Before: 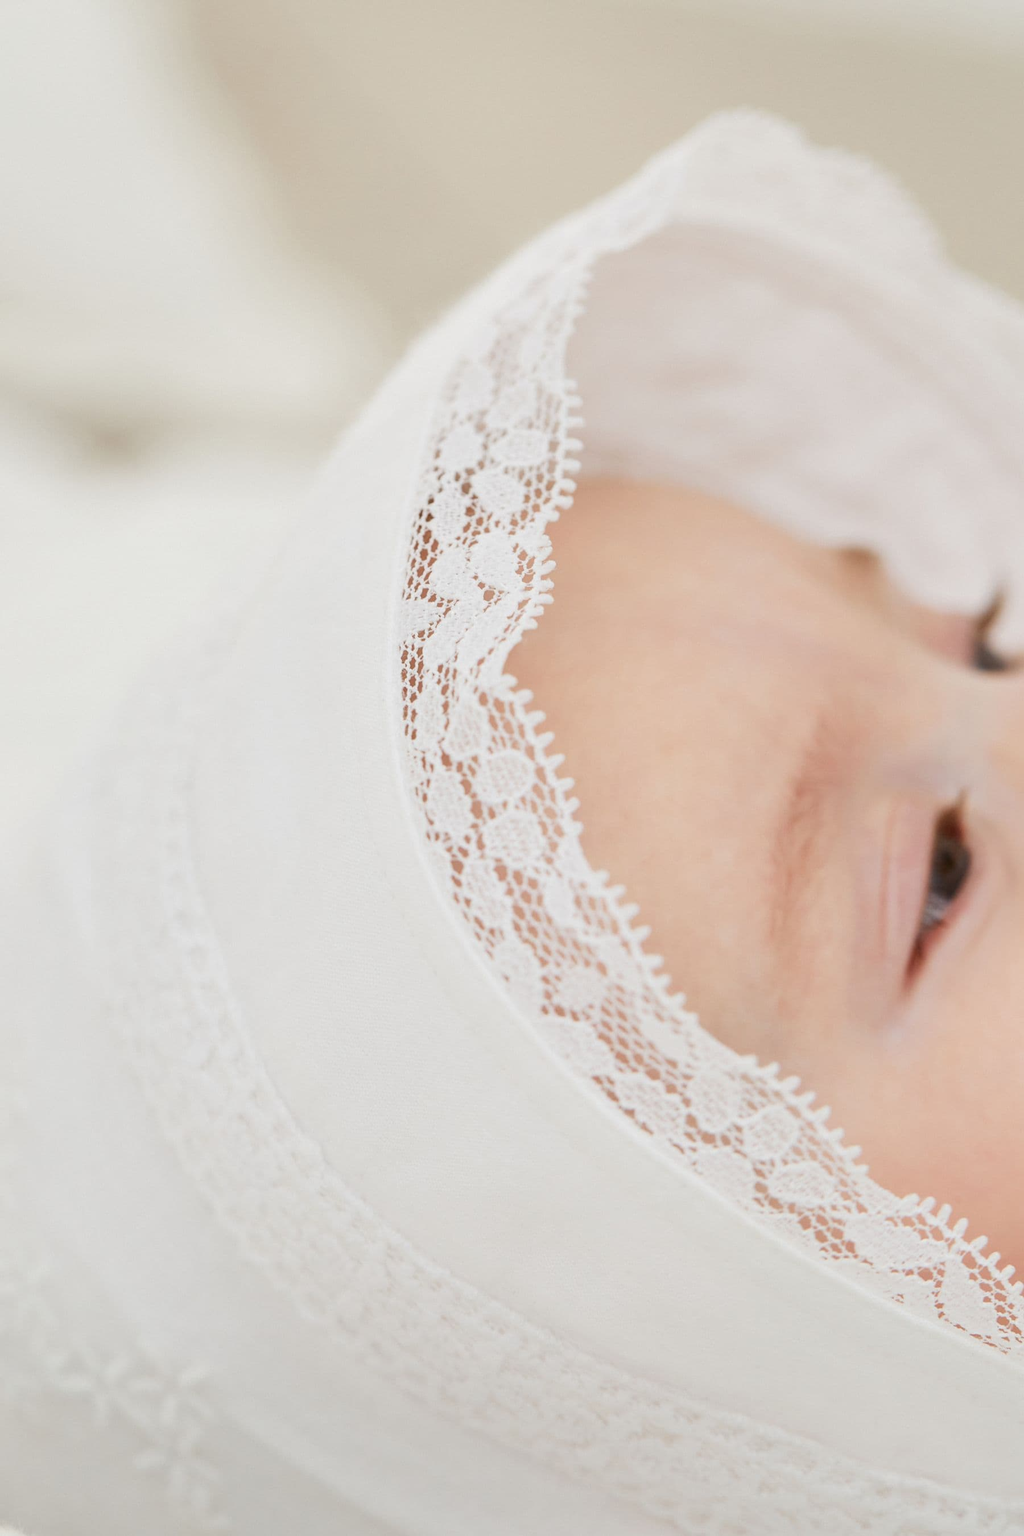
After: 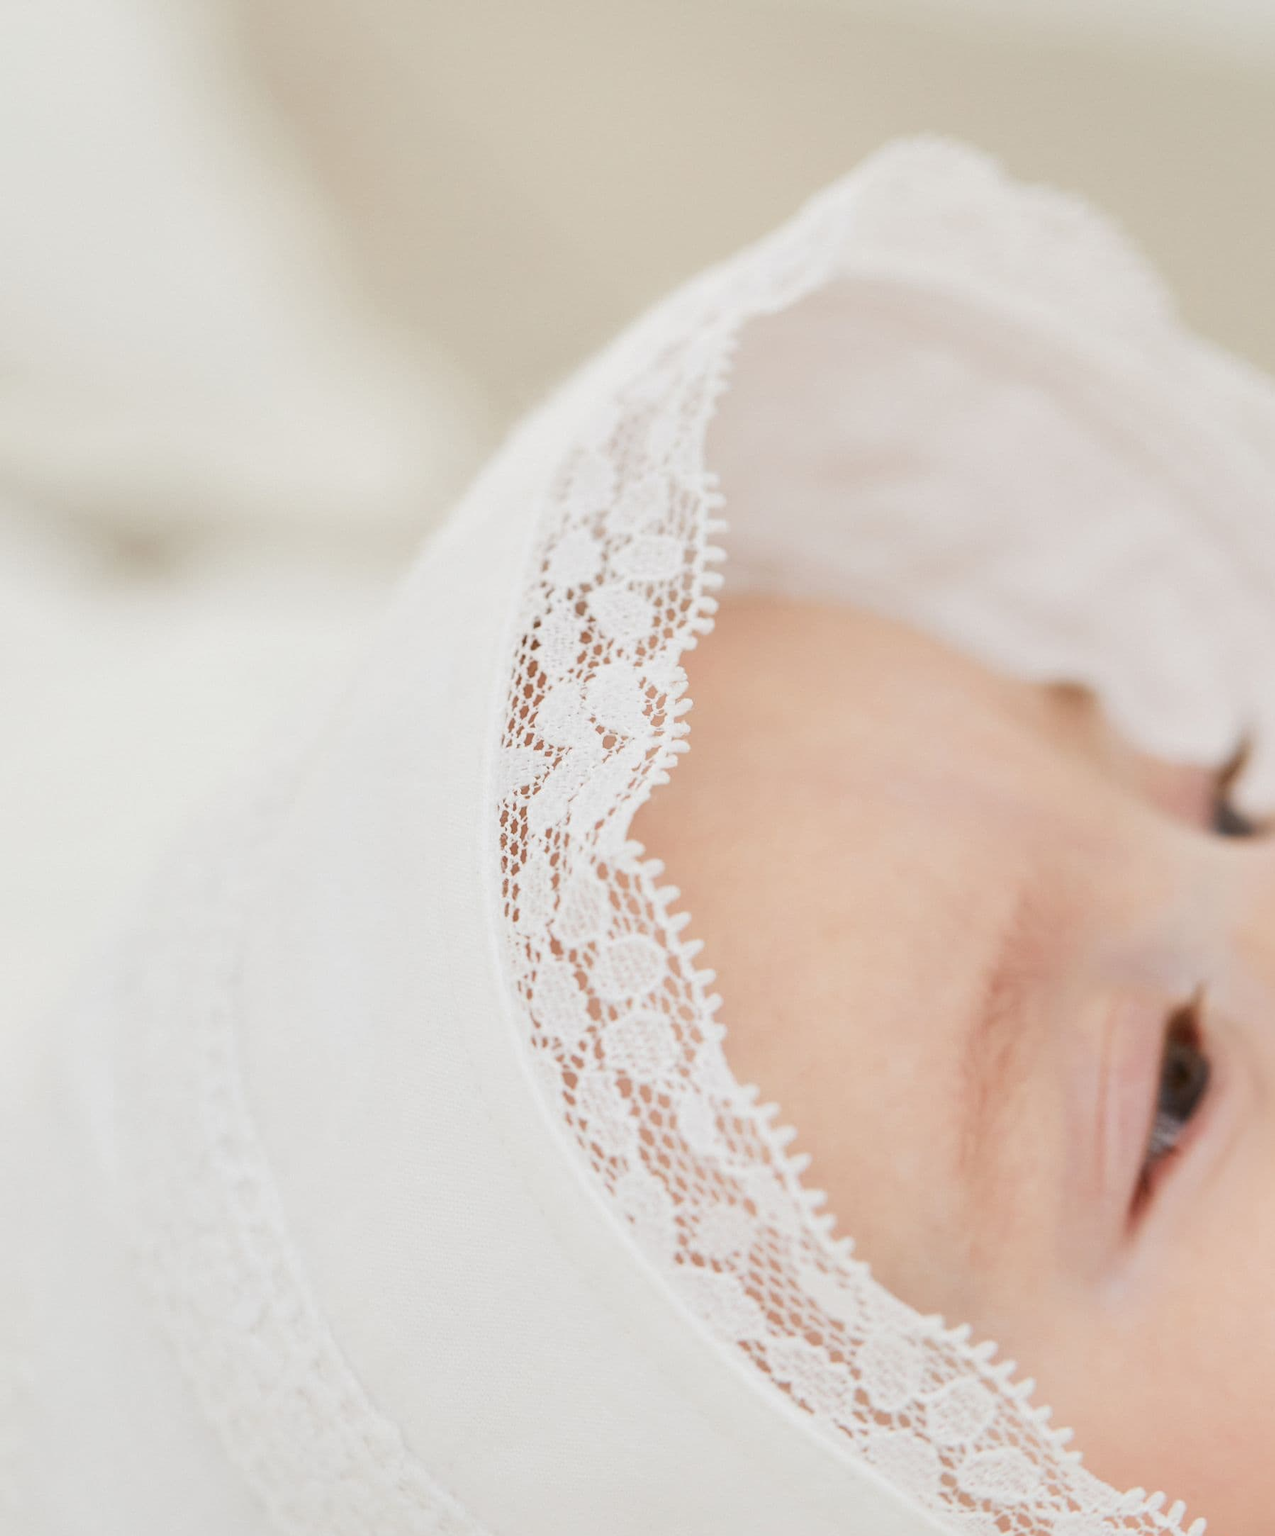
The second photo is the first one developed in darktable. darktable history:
crop: bottom 19.708%
